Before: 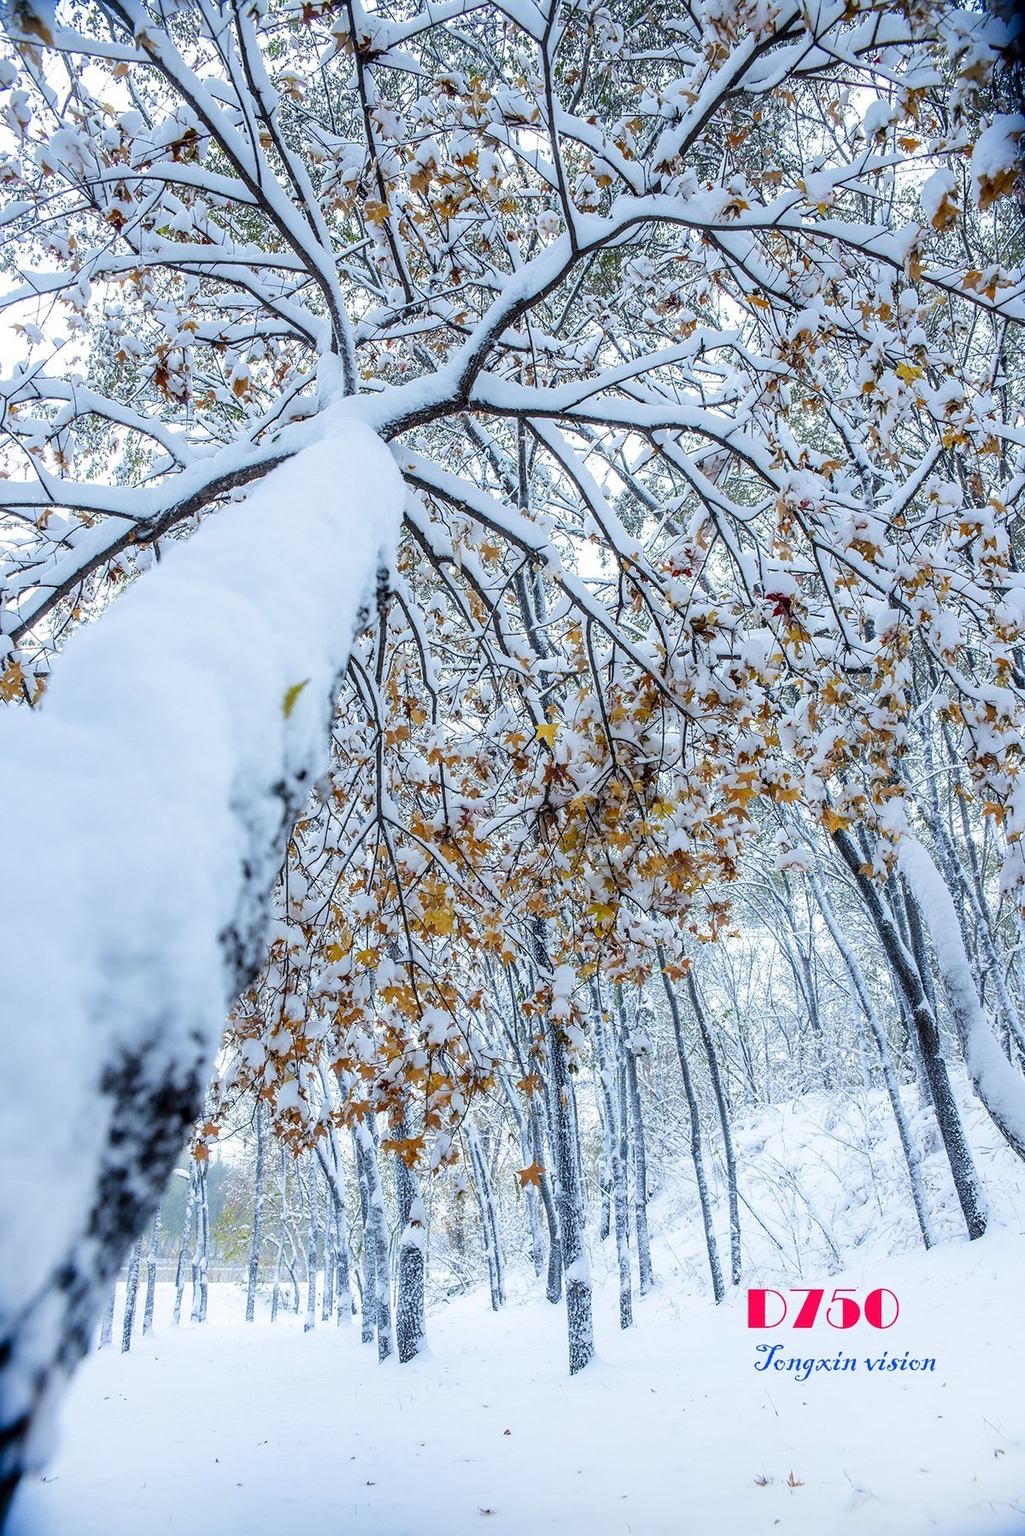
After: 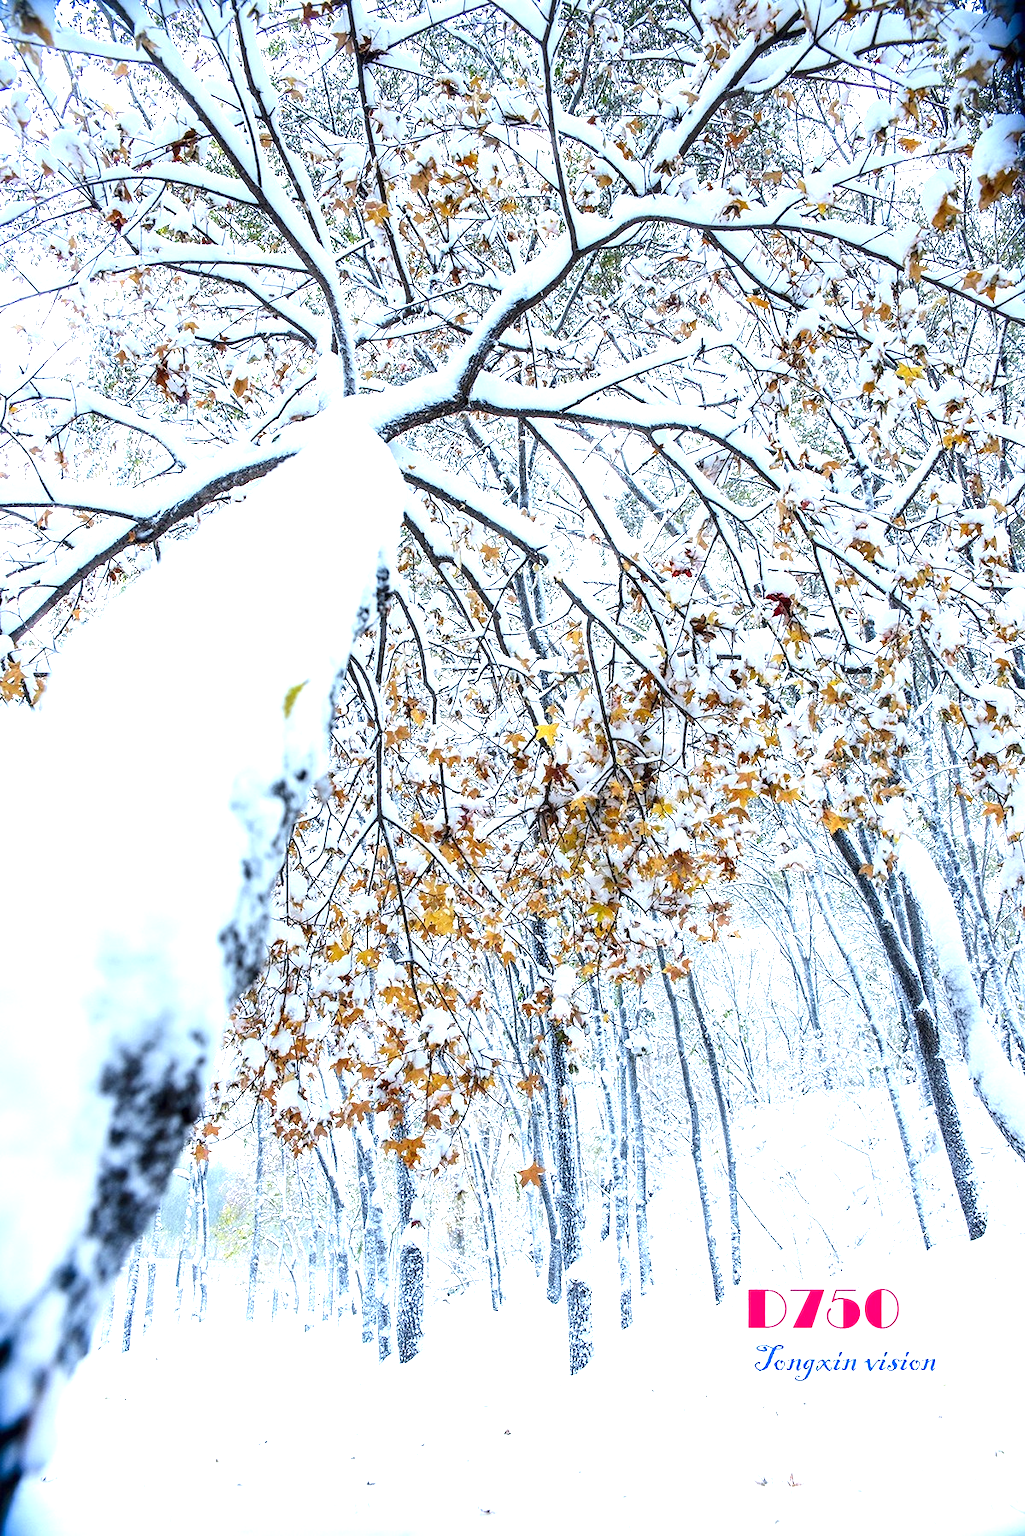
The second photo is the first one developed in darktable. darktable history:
exposure: black level correction 0, exposure 1.105 EV, compensate highlight preservation false
contrast brightness saturation: contrast 0.033, brightness -0.035
